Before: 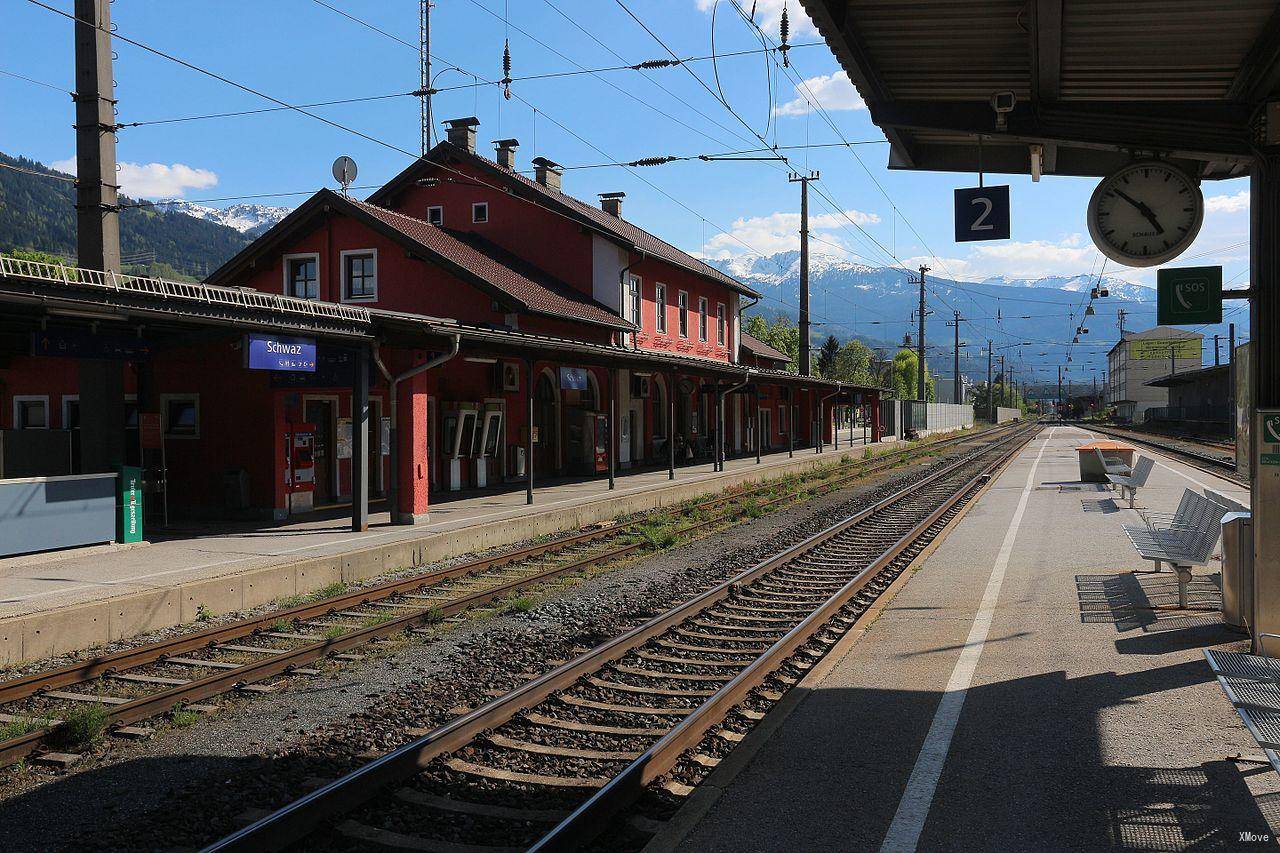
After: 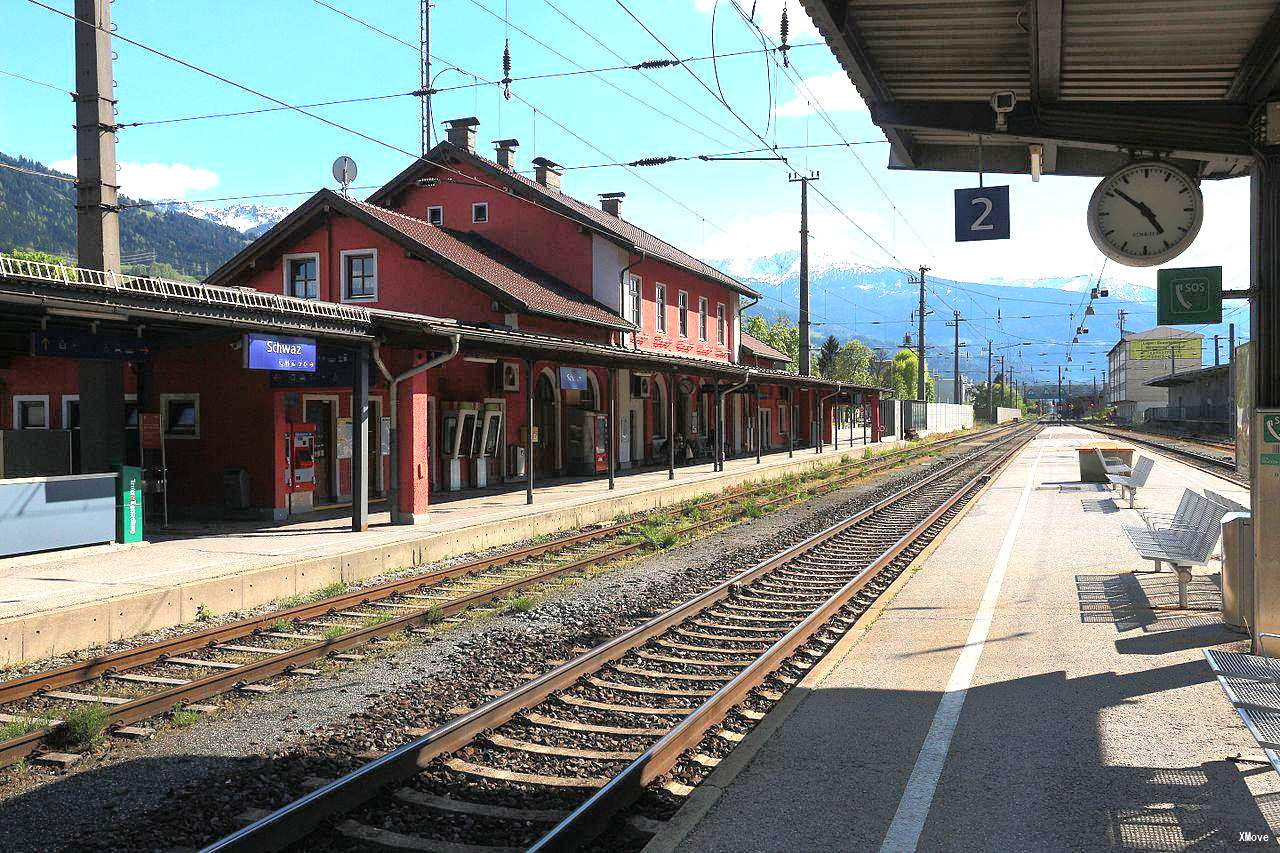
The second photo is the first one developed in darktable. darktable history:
tone equalizer: -8 EV -0.511 EV, -7 EV -0.324 EV, -6 EV -0.081 EV, -5 EV 0.407 EV, -4 EV 0.964 EV, -3 EV 0.815 EV, -2 EV -0.011 EV, -1 EV 0.134 EV, +0 EV -0.011 EV
exposure: black level correction 0, exposure 1.199 EV, compensate exposure bias true, compensate highlight preservation false
